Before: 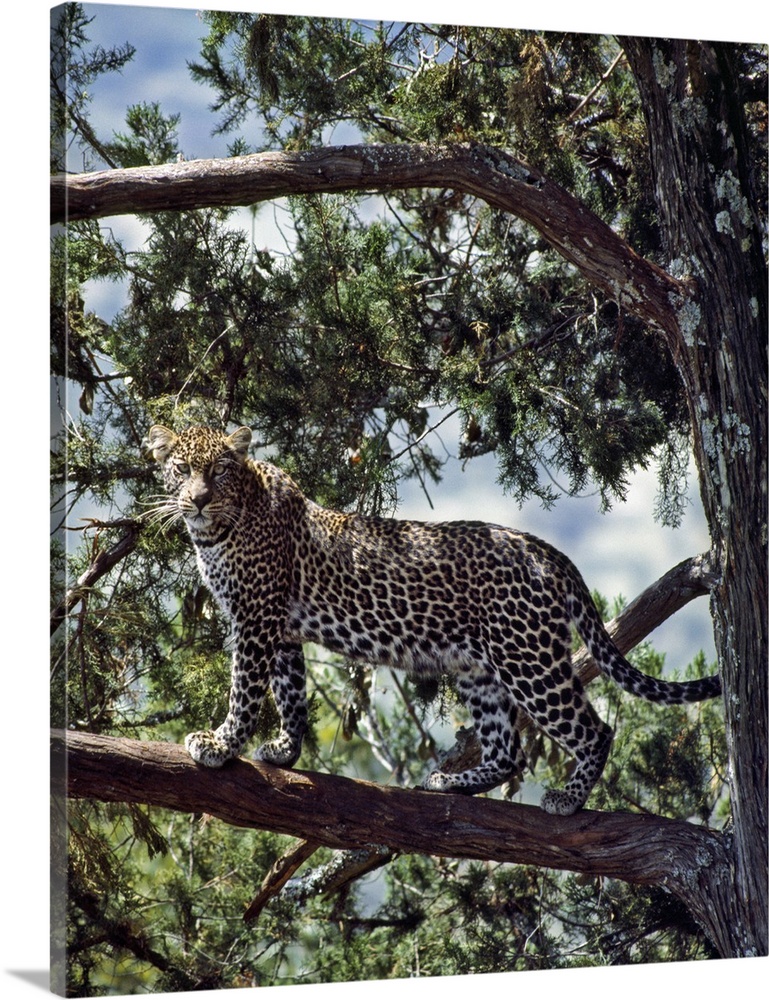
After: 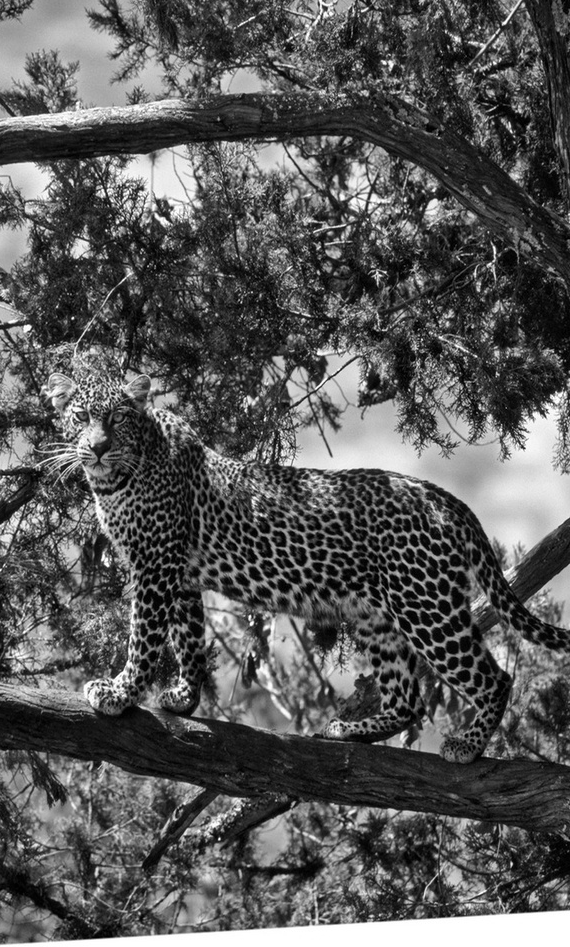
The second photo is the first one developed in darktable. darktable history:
crop and rotate: left 13.15%, top 5.251%, right 12.609%
monochrome: on, module defaults
